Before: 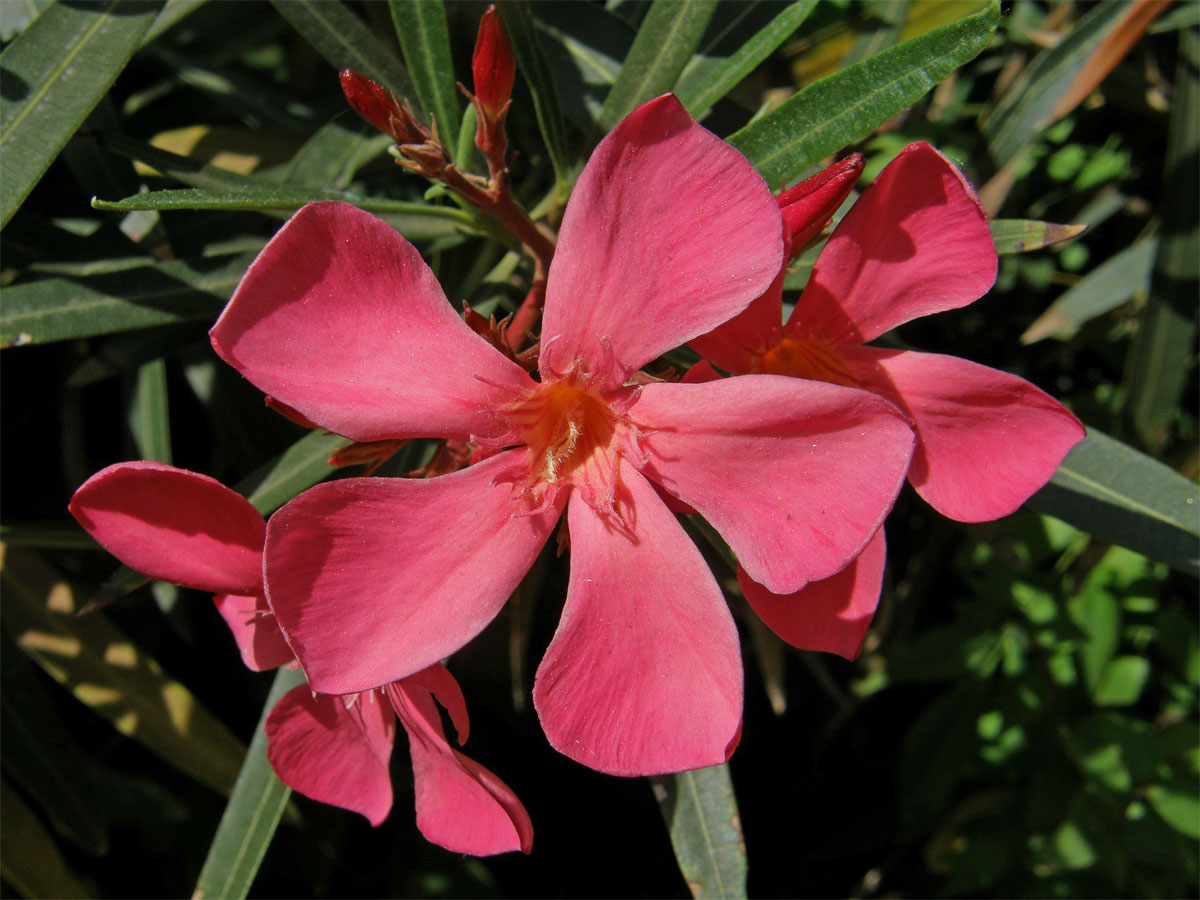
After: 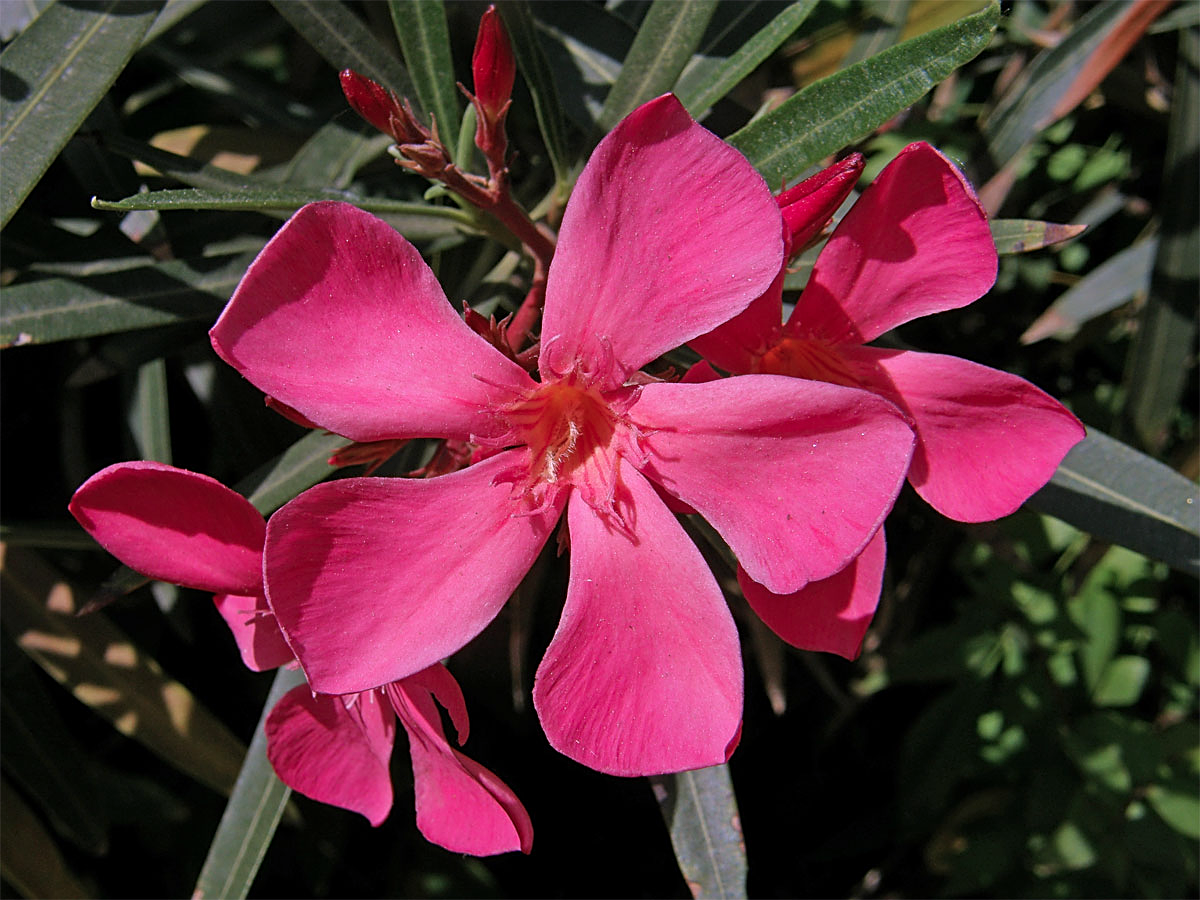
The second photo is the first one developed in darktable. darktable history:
color correction: highlights a* 15.03, highlights b* -25.07
sharpen: on, module defaults
